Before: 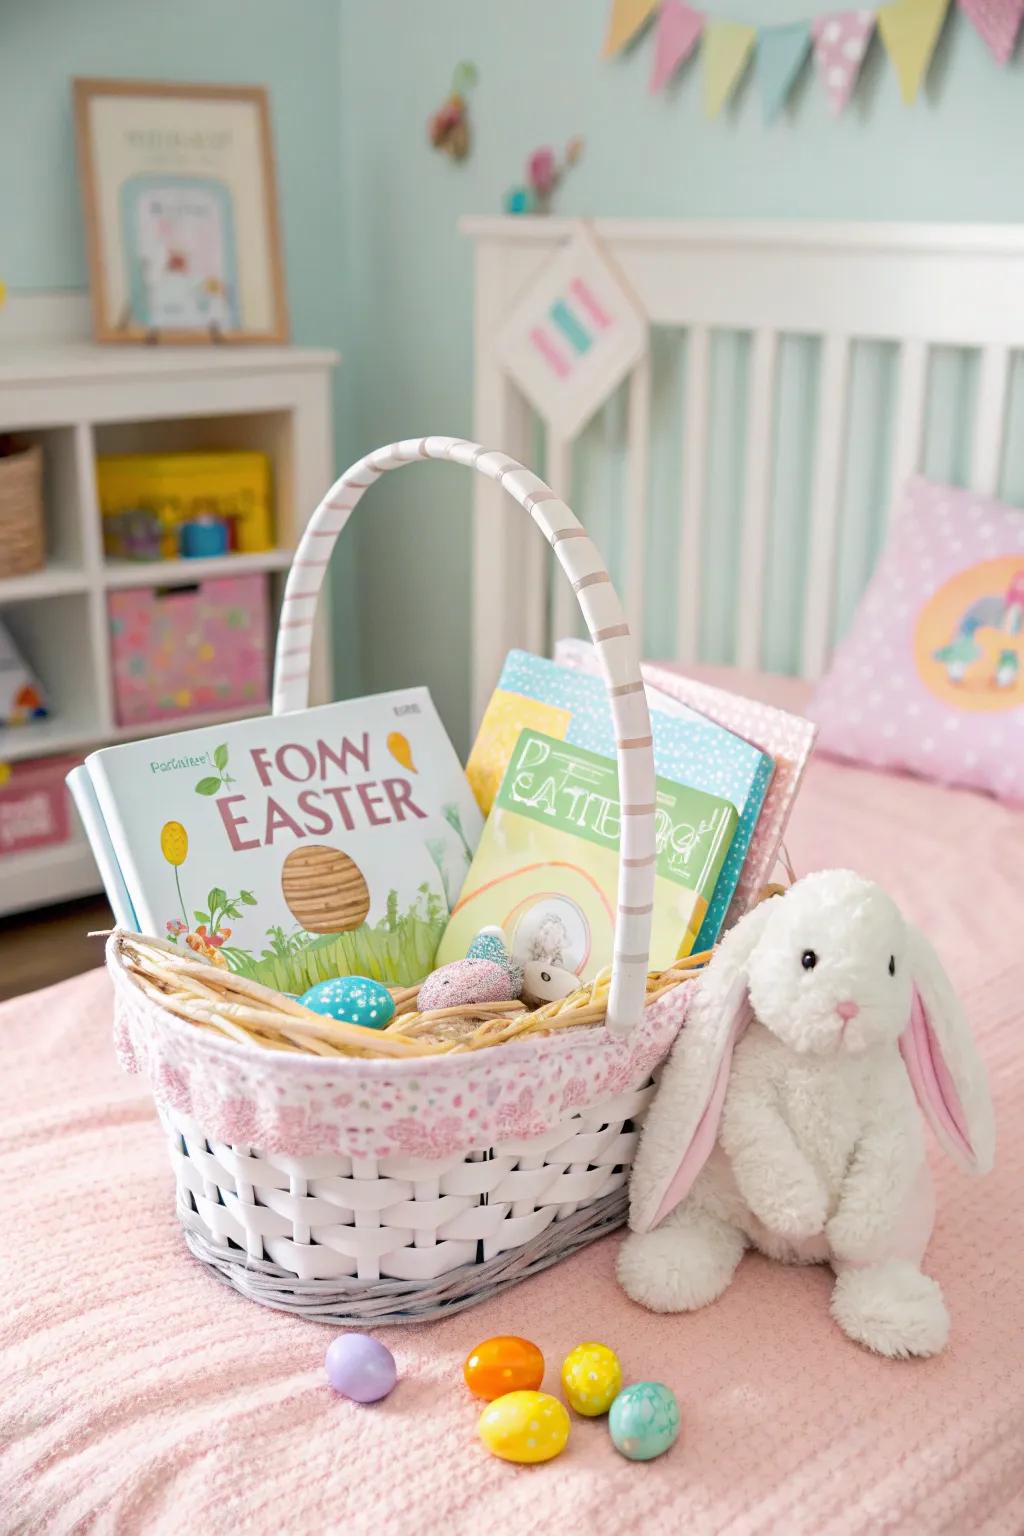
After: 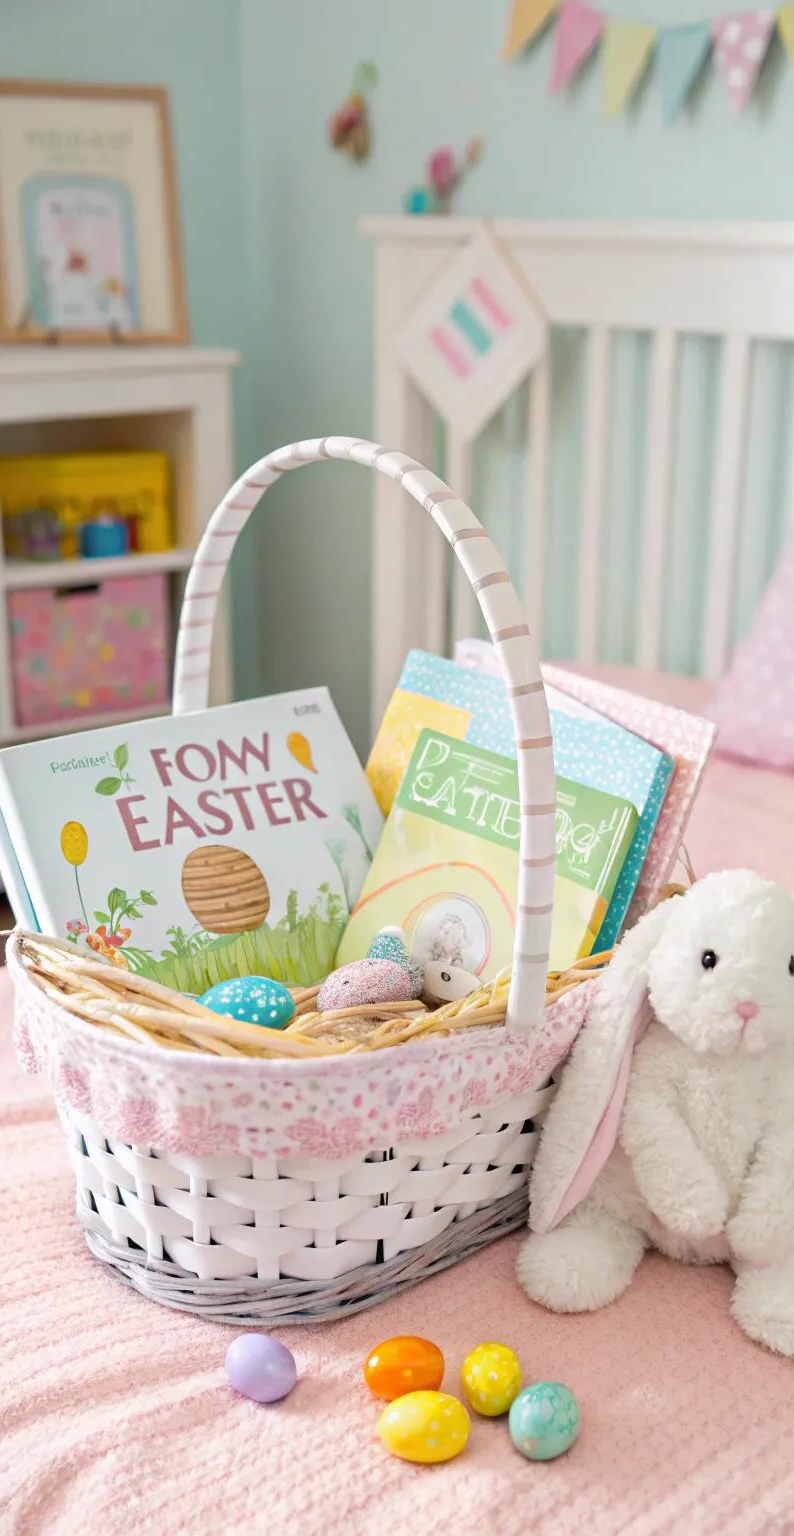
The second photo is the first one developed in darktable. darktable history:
crop: left 9.848%, right 12.585%
